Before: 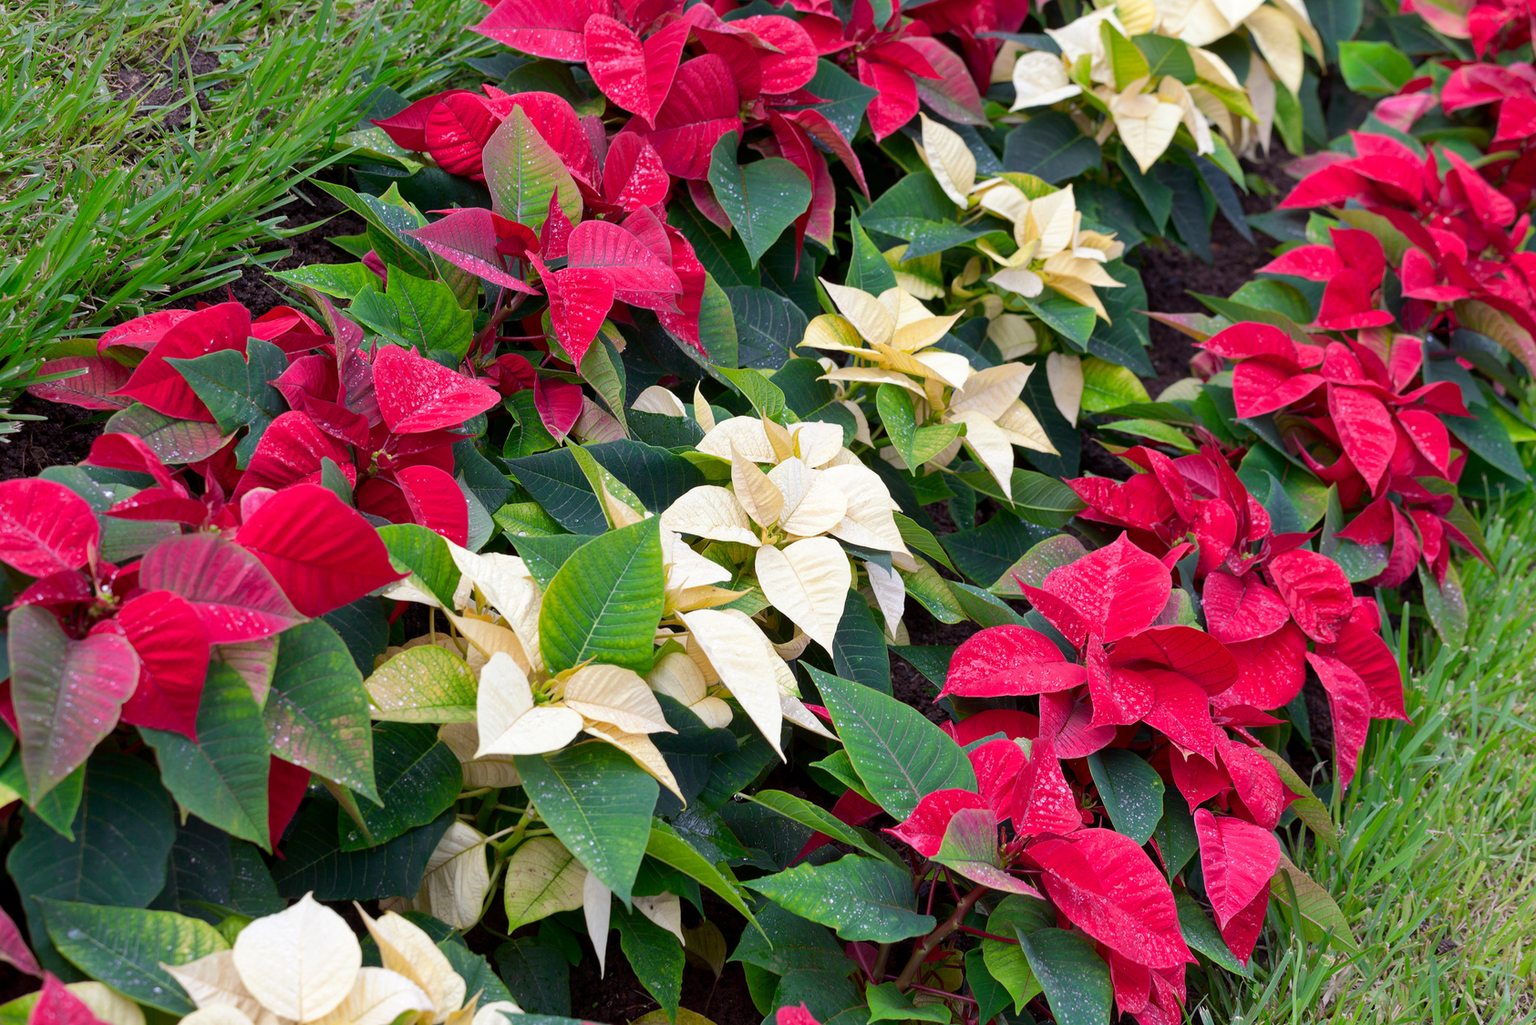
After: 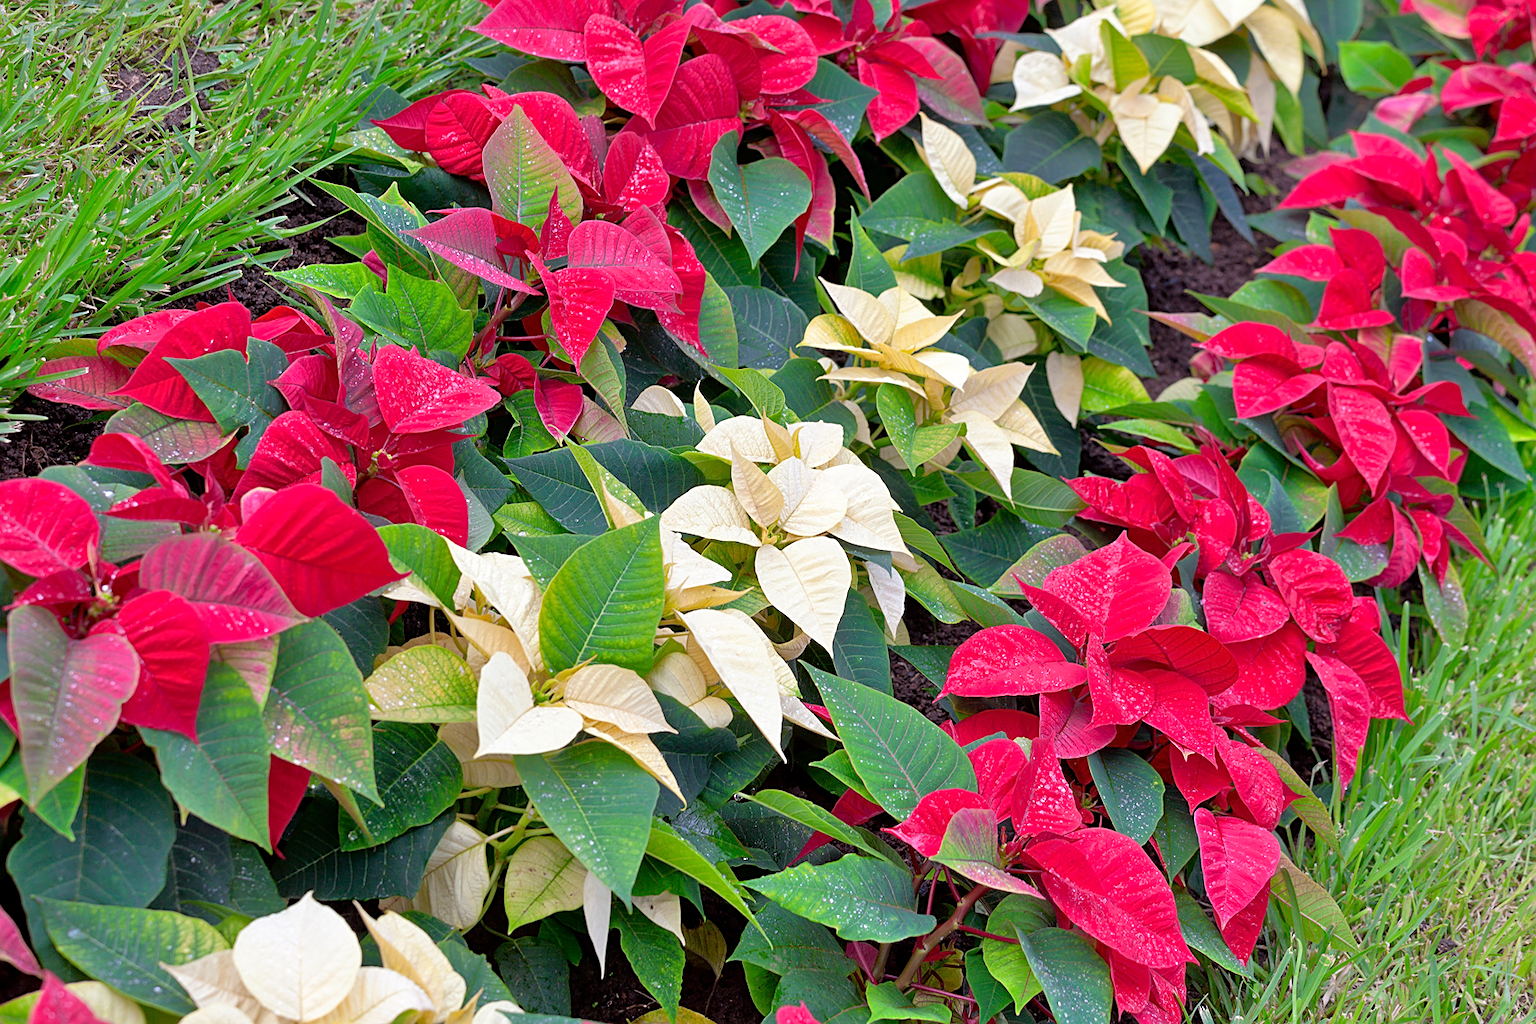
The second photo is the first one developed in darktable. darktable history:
exposure: compensate highlight preservation false
sharpen: on, module defaults
tone equalizer: -7 EV 0.157 EV, -6 EV 0.607 EV, -5 EV 1.15 EV, -4 EV 1.33 EV, -3 EV 1.17 EV, -2 EV 0.6 EV, -1 EV 0.16 EV
